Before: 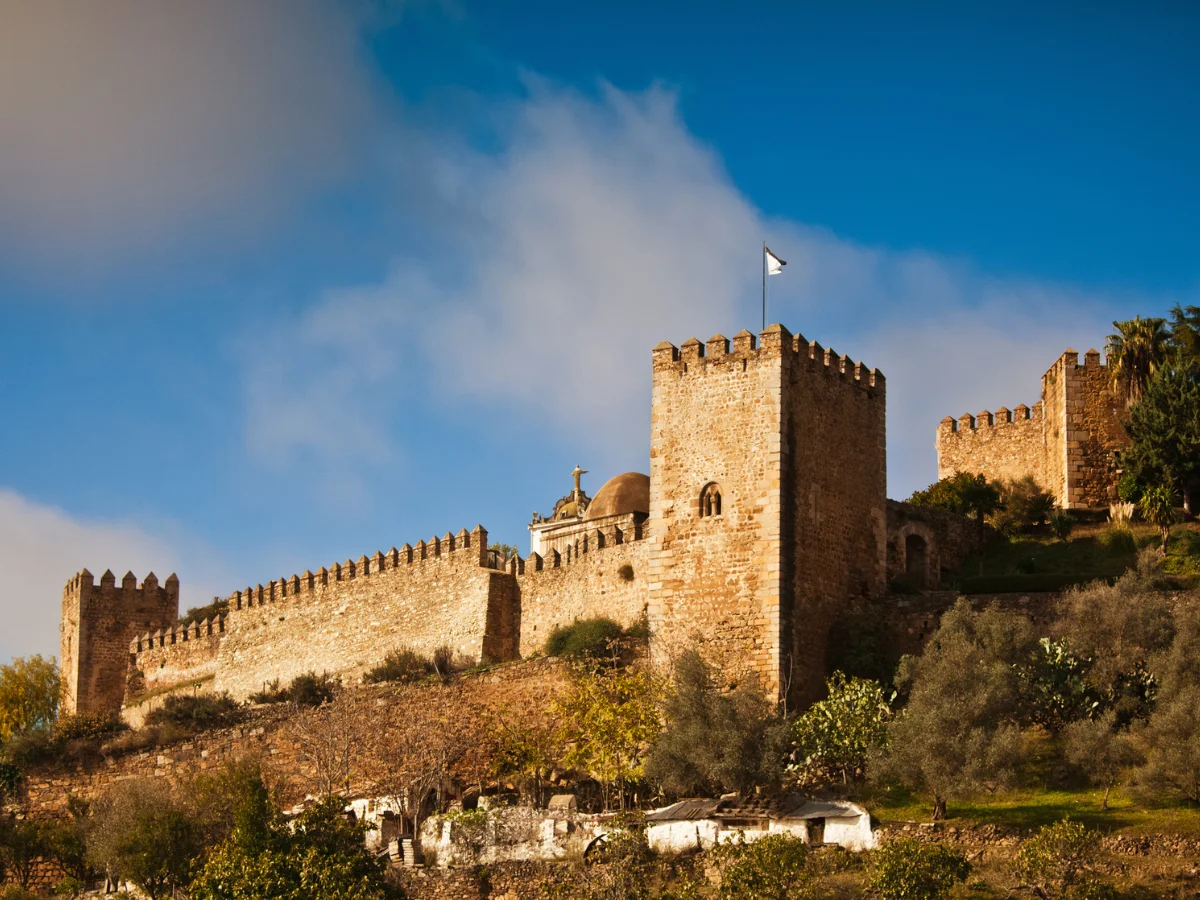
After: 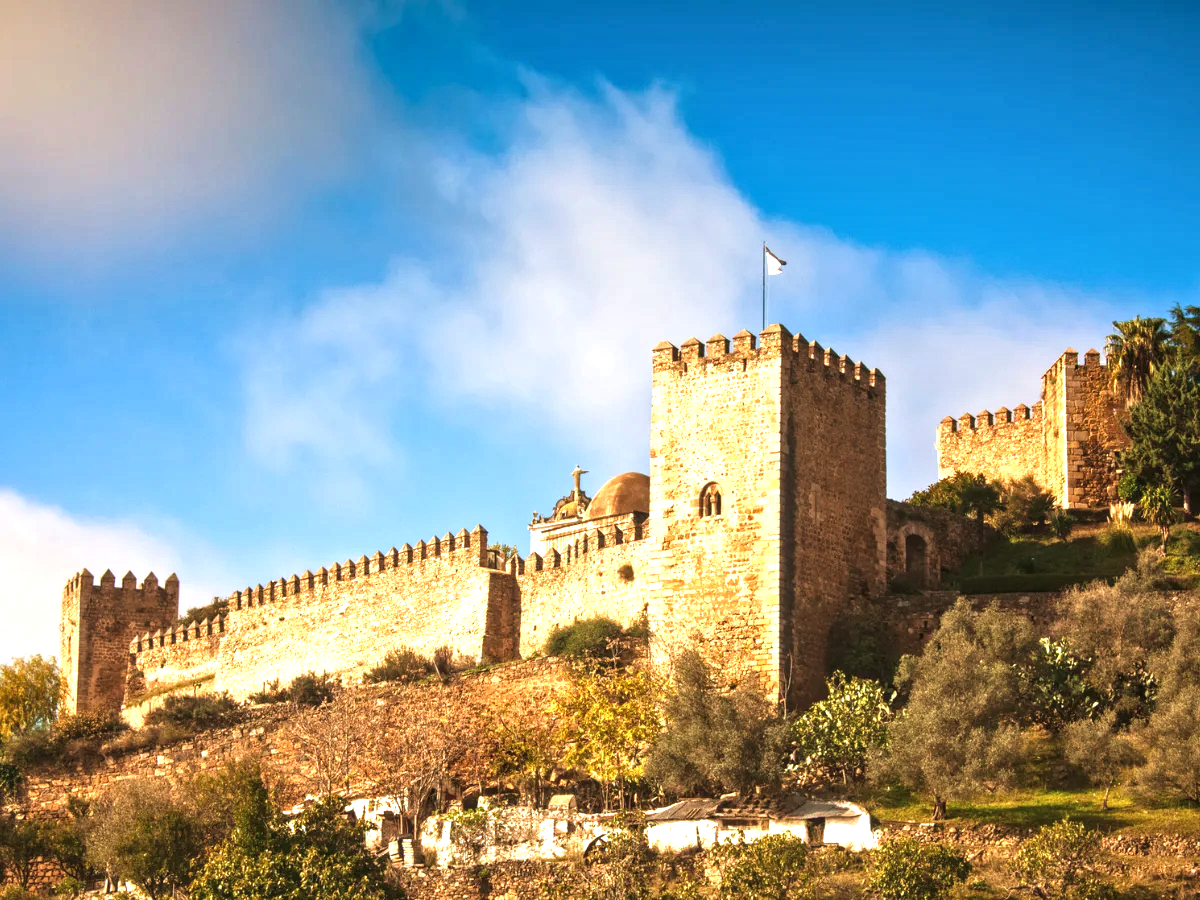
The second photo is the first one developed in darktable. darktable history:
velvia: on, module defaults
local contrast: on, module defaults
exposure: black level correction -0.002, exposure 1.108 EV, compensate highlight preservation false
